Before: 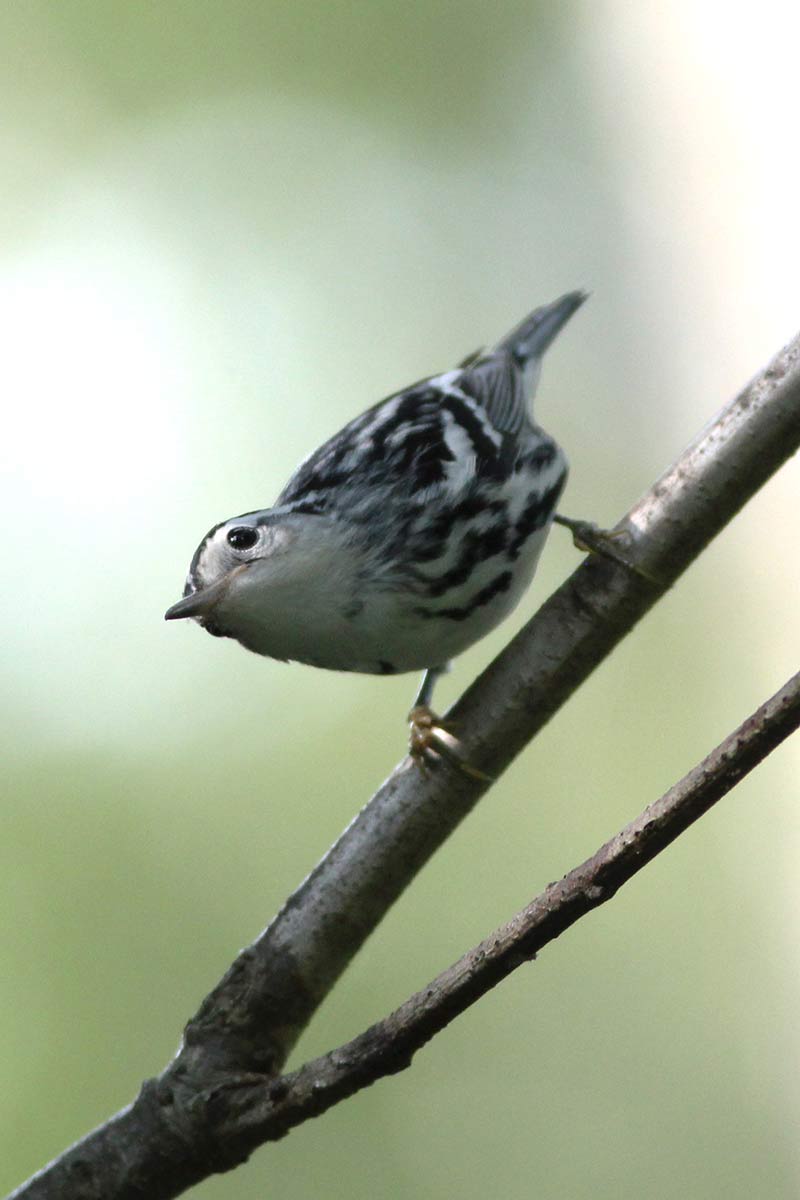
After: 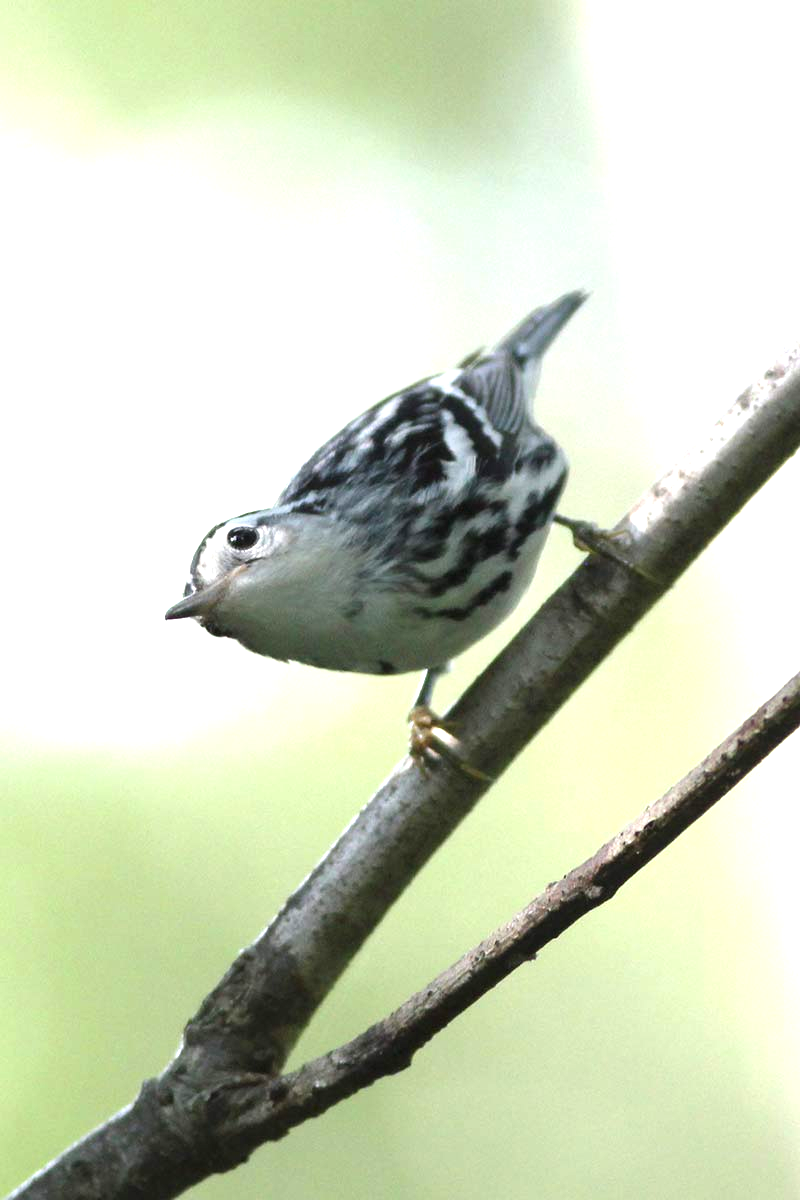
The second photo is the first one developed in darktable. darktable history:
color correction: highlights a* -0.182, highlights b* -0.124
exposure: exposure 1 EV, compensate highlight preservation false
